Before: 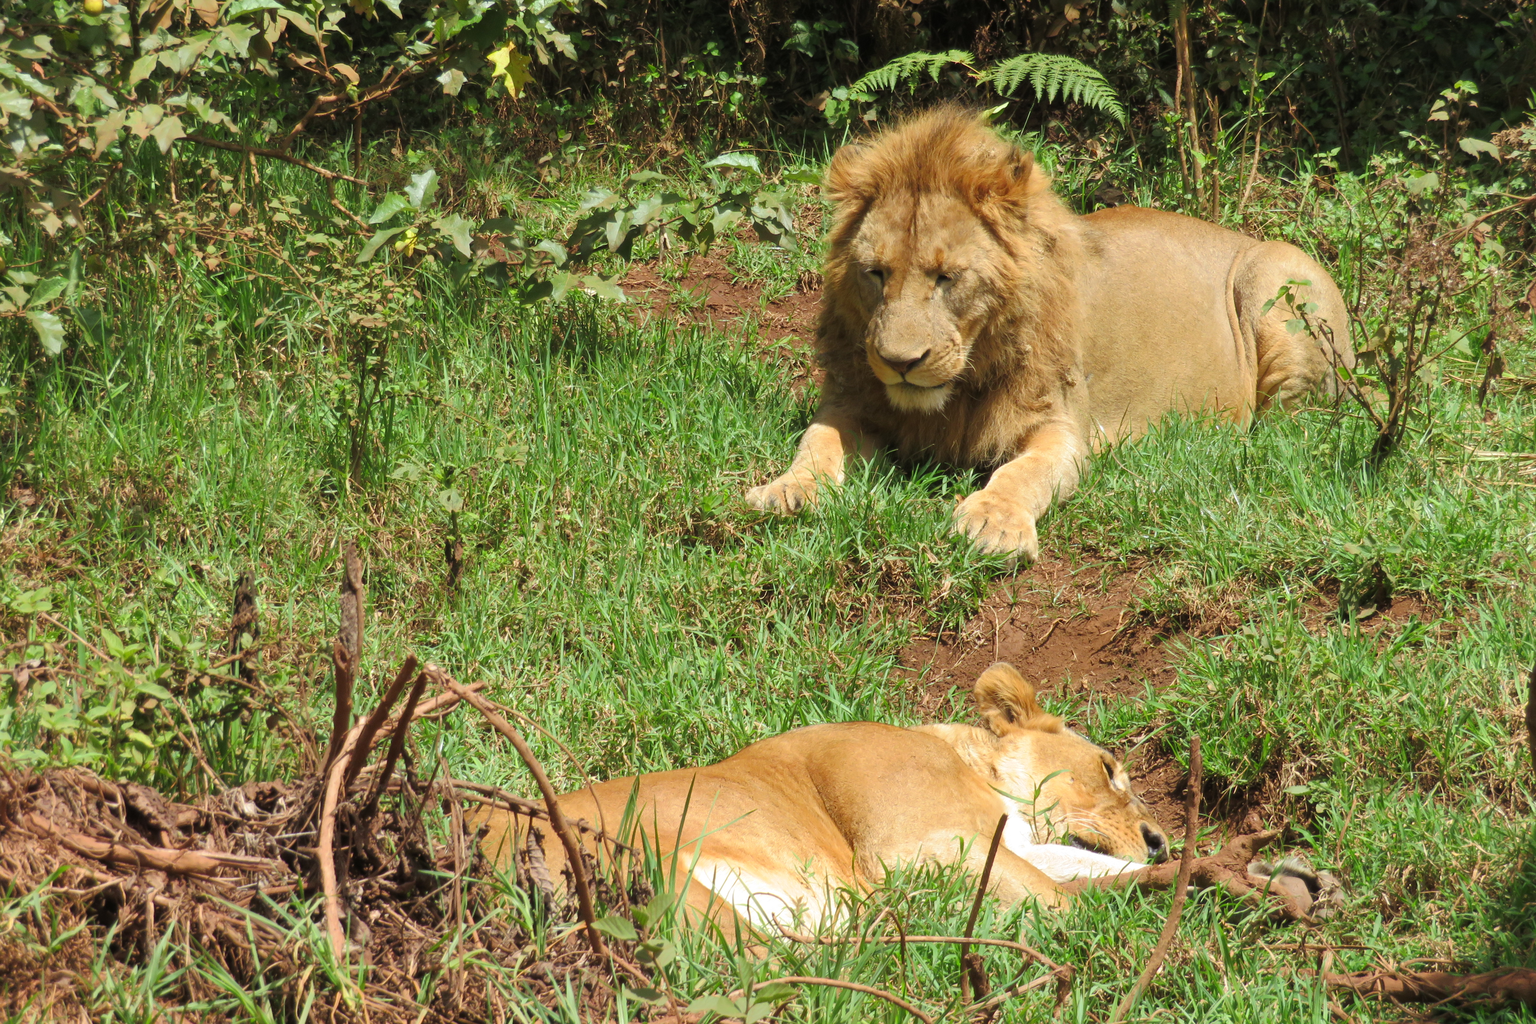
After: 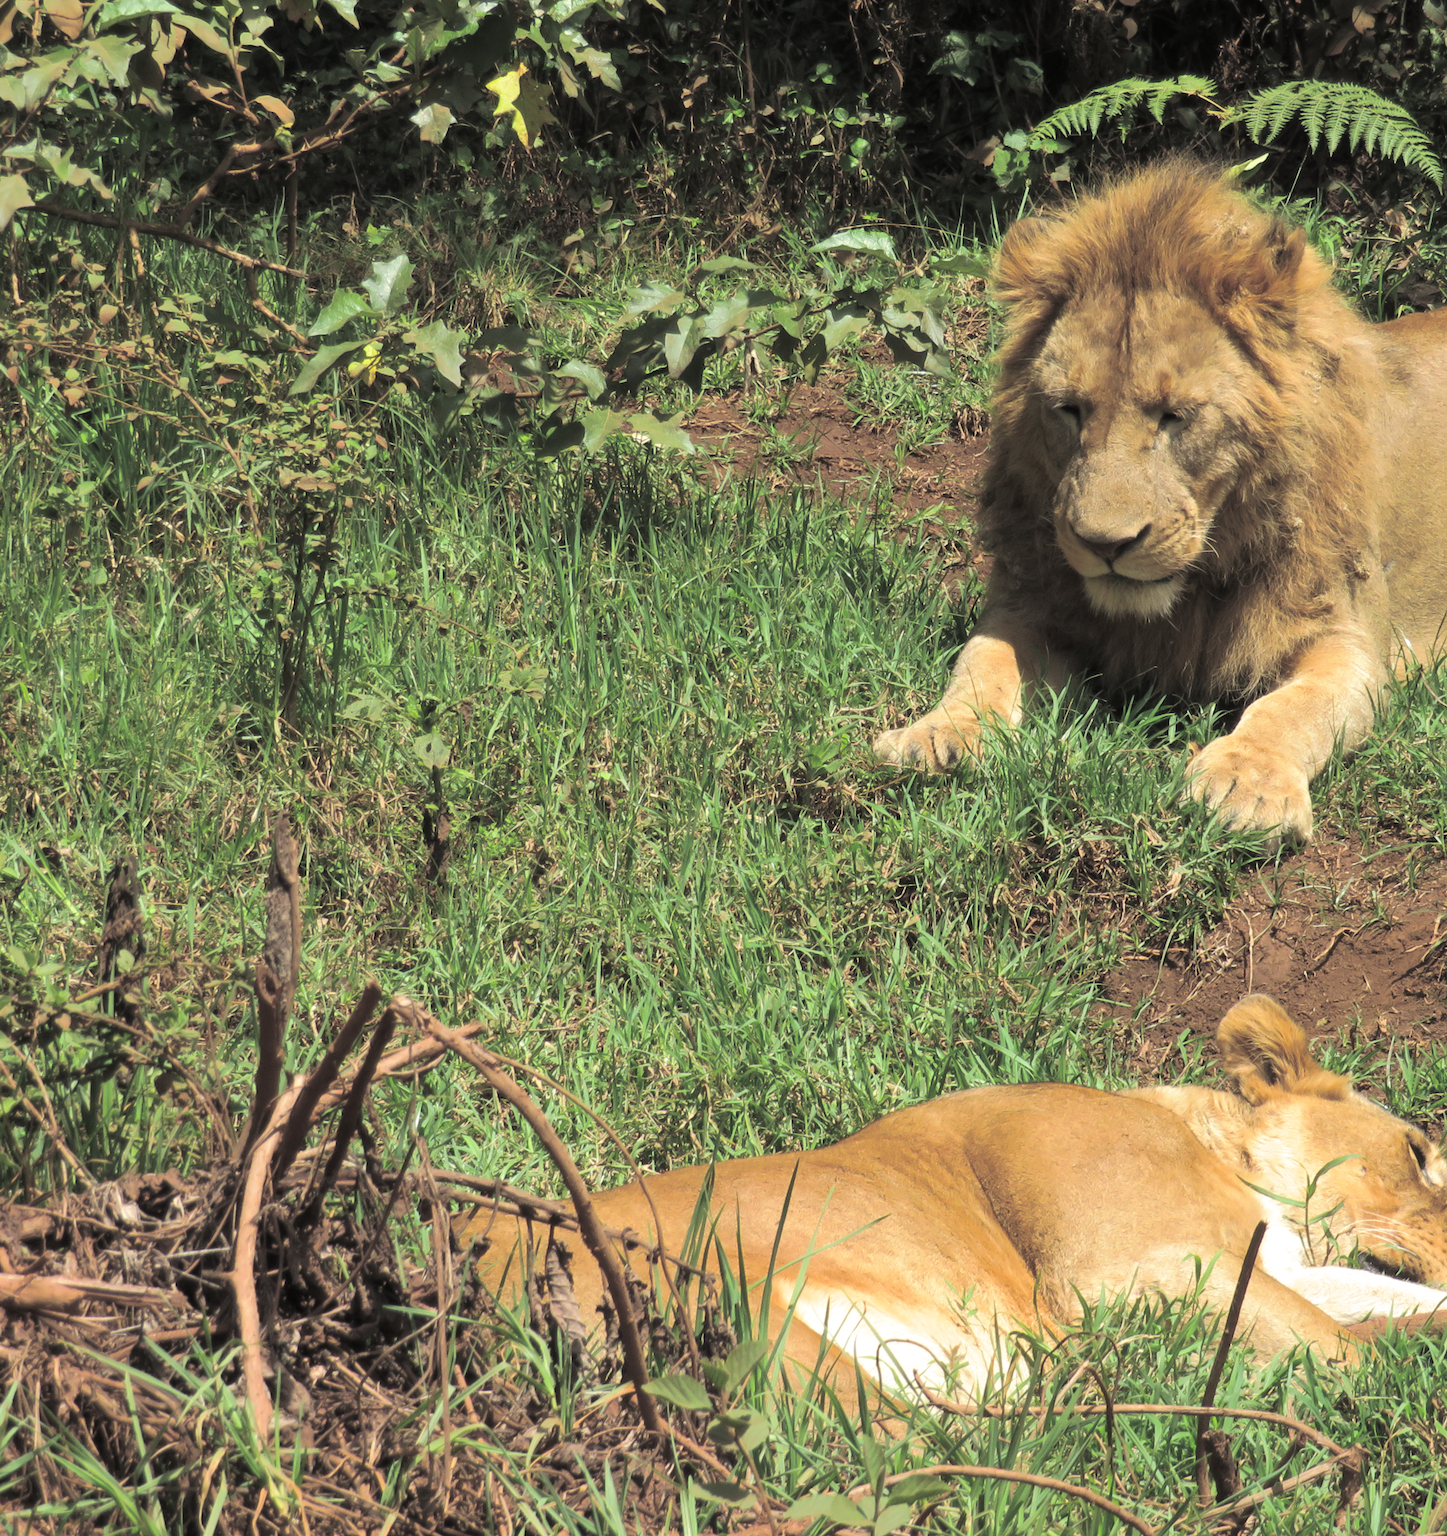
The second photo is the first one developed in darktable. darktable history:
crop: left 10.644%, right 26.528%
split-toning: shadows › hue 43.2°, shadows › saturation 0, highlights › hue 50.4°, highlights › saturation 1
